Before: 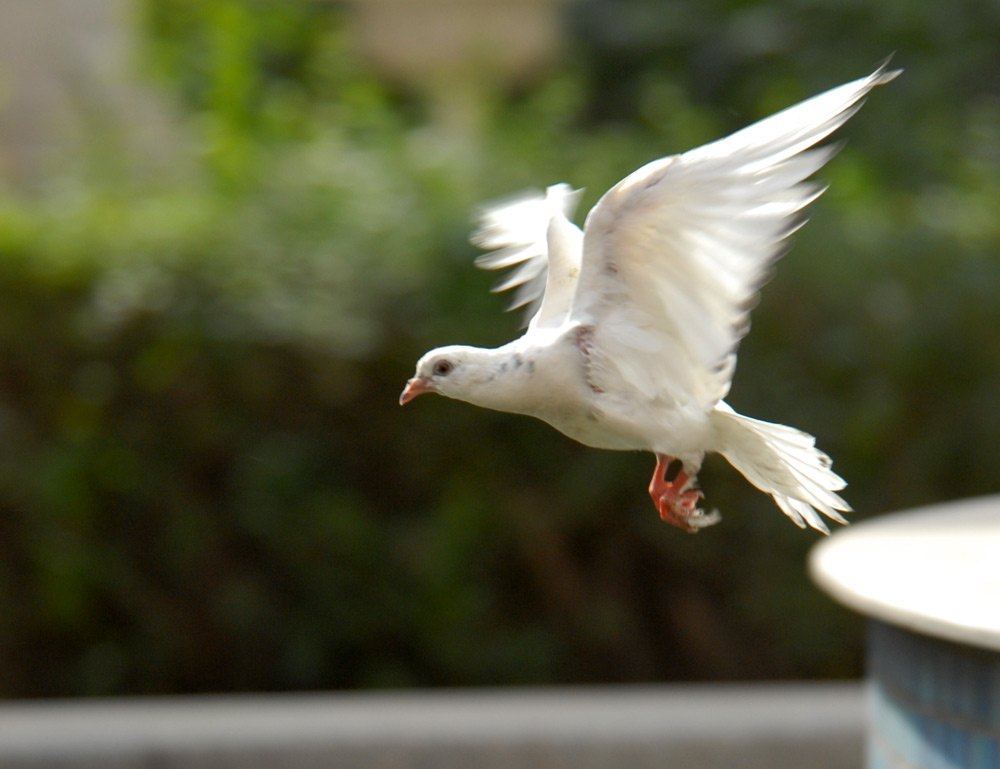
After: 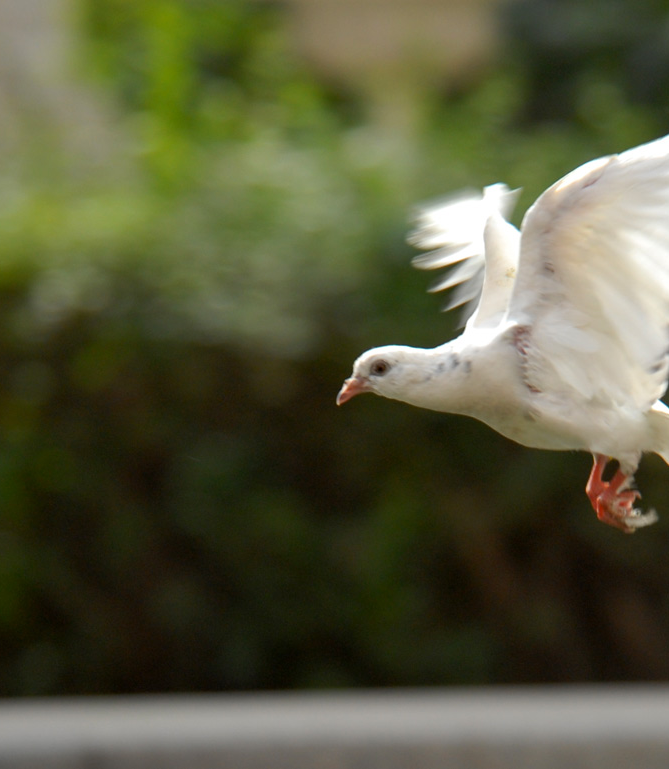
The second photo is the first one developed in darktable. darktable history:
crop and rotate: left 6.335%, right 26.67%
